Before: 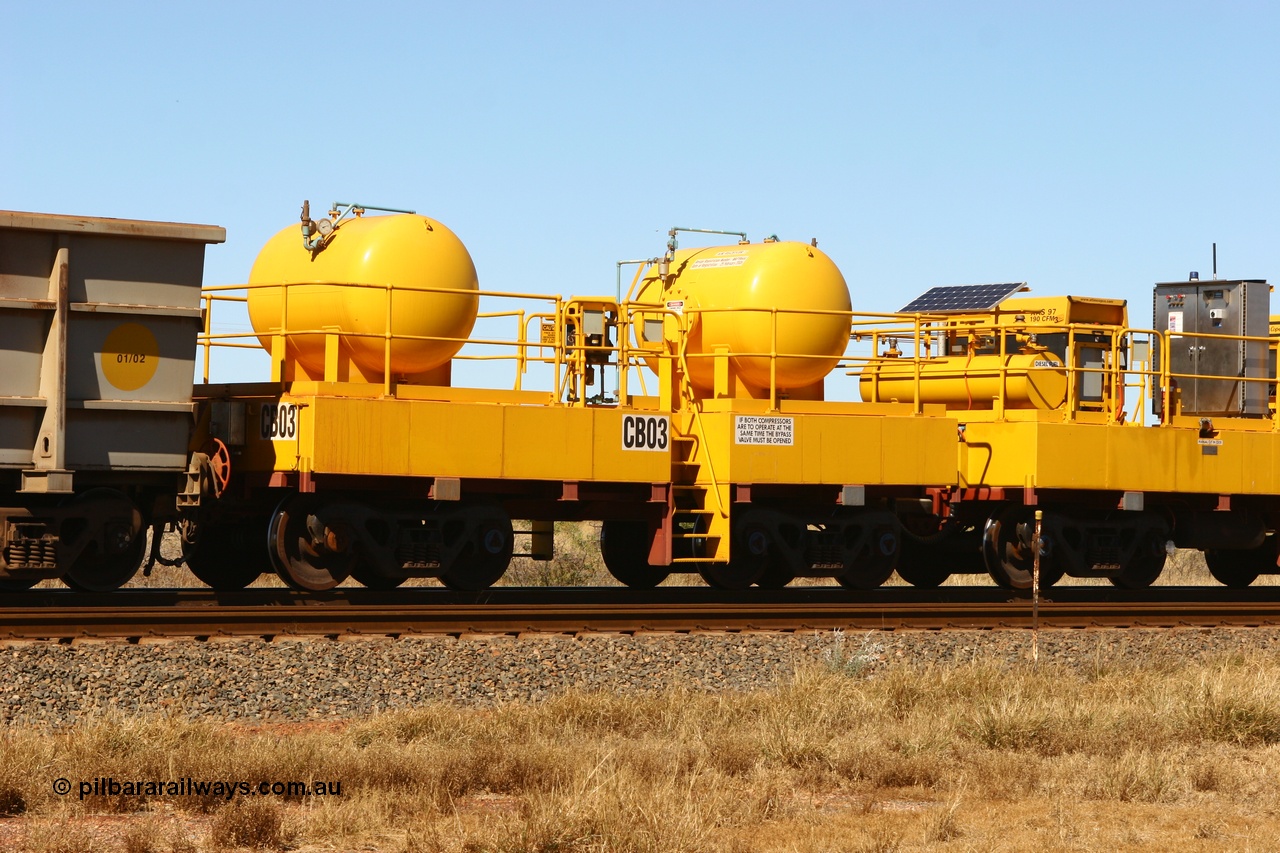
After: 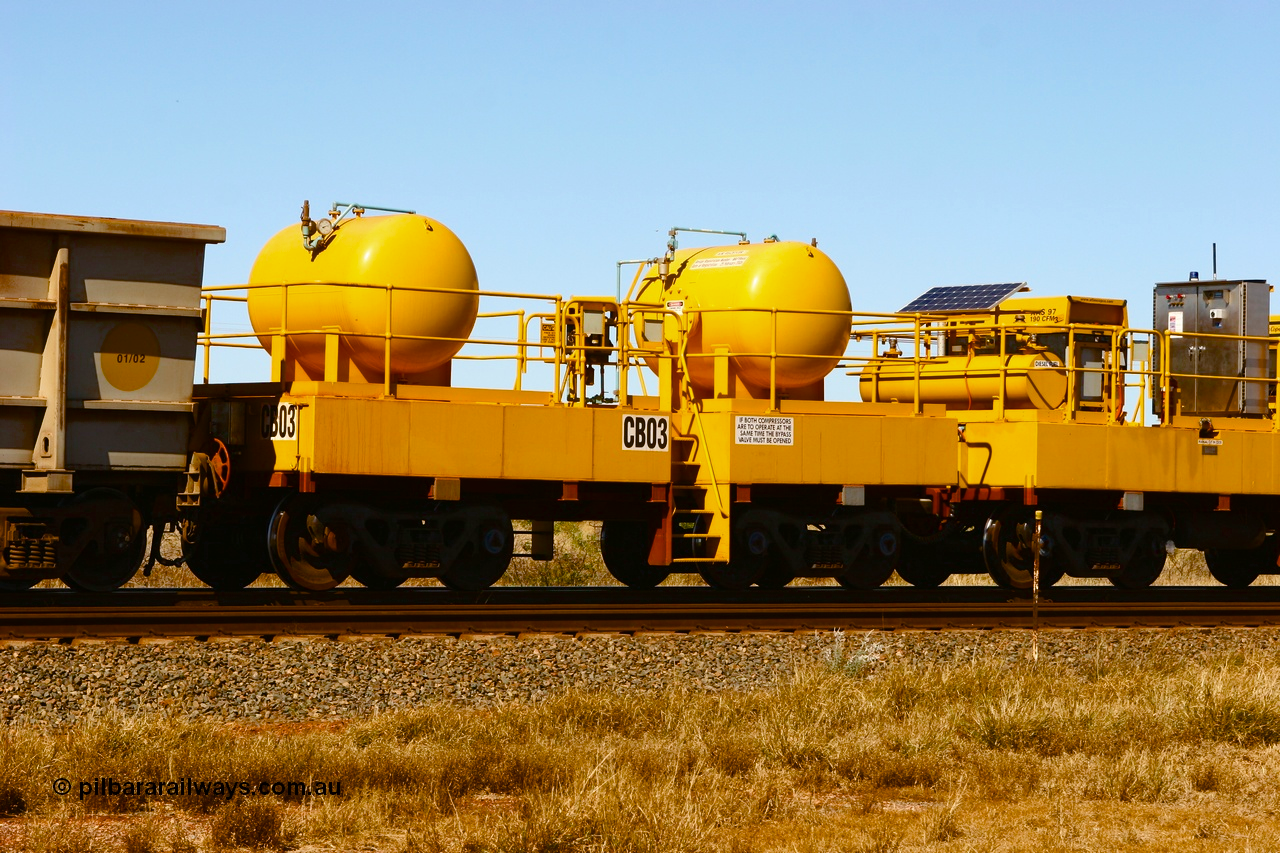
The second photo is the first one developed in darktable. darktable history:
color balance rgb: perceptual saturation grading › global saturation 34.841%, perceptual saturation grading › highlights -29.826%, perceptual saturation grading › shadows 35.045%, saturation formula JzAzBz (2021)
